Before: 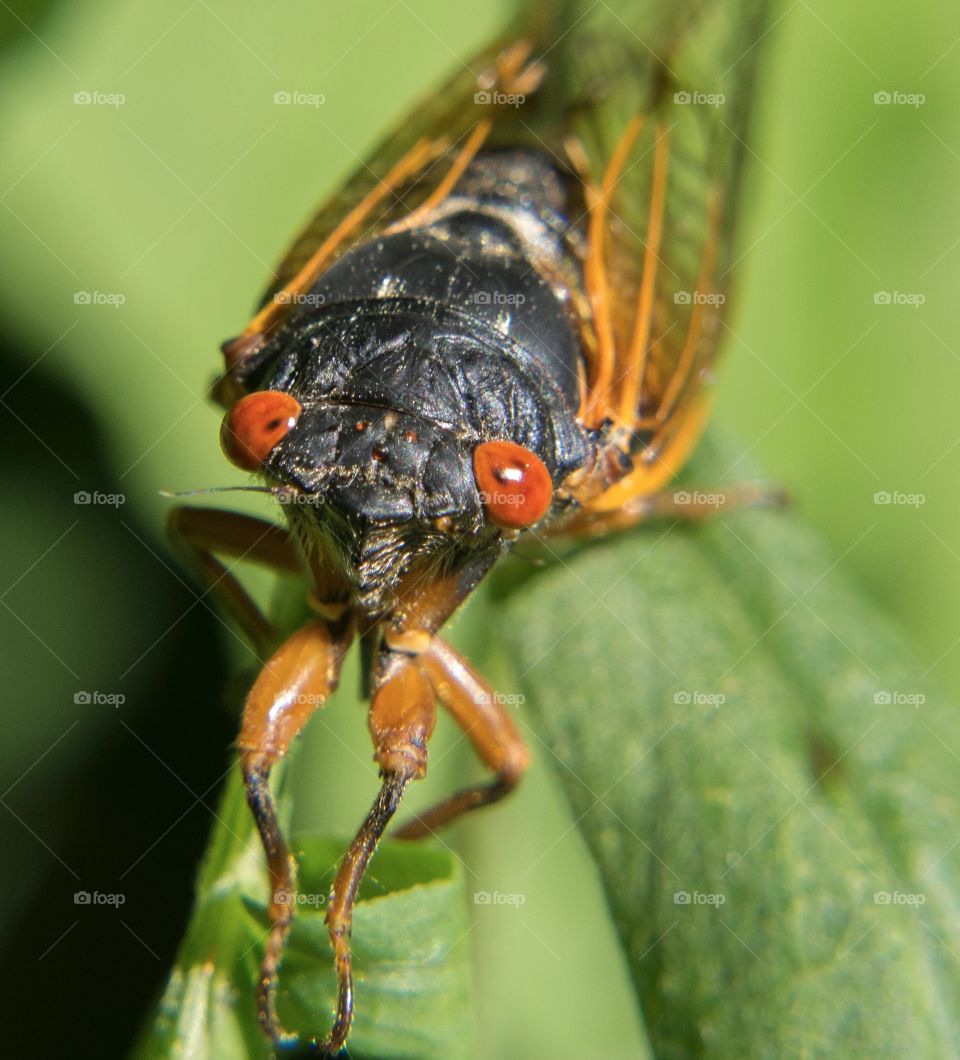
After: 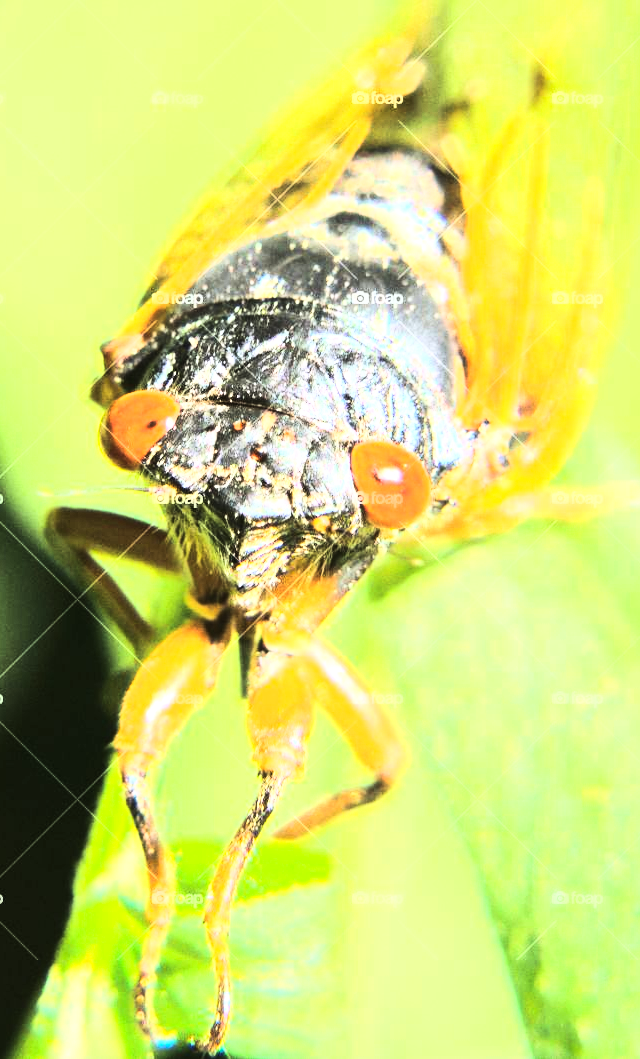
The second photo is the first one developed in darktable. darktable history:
color balance rgb: shadows lift › chroma 3.927%, shadows lift › hue 90.9°, global offset › luminance 0.719%, perceptual saturation grading › global saturation -1.331%, perceptual brilliance grading › highlights 17.134%, perceptual brilliance grading › mid-tones 31.47%, perceptual brilliance grading › shadows -31.028%, global vibrance 20%
crop and rotate: left 12.732%, right 20.503%
tone equalizer: on, module defaults
exposure: black level correction 0, exposure 1.523 EV, compensate highlight preservation false
base curve: curves: ch0 [(0, 0) (0.007, 0.004) (0.027, 0.03) (0.046, 0.07) (0.207, 0.54) (0.442, 0.872) (0.673, 0.972) (1, 1)]
